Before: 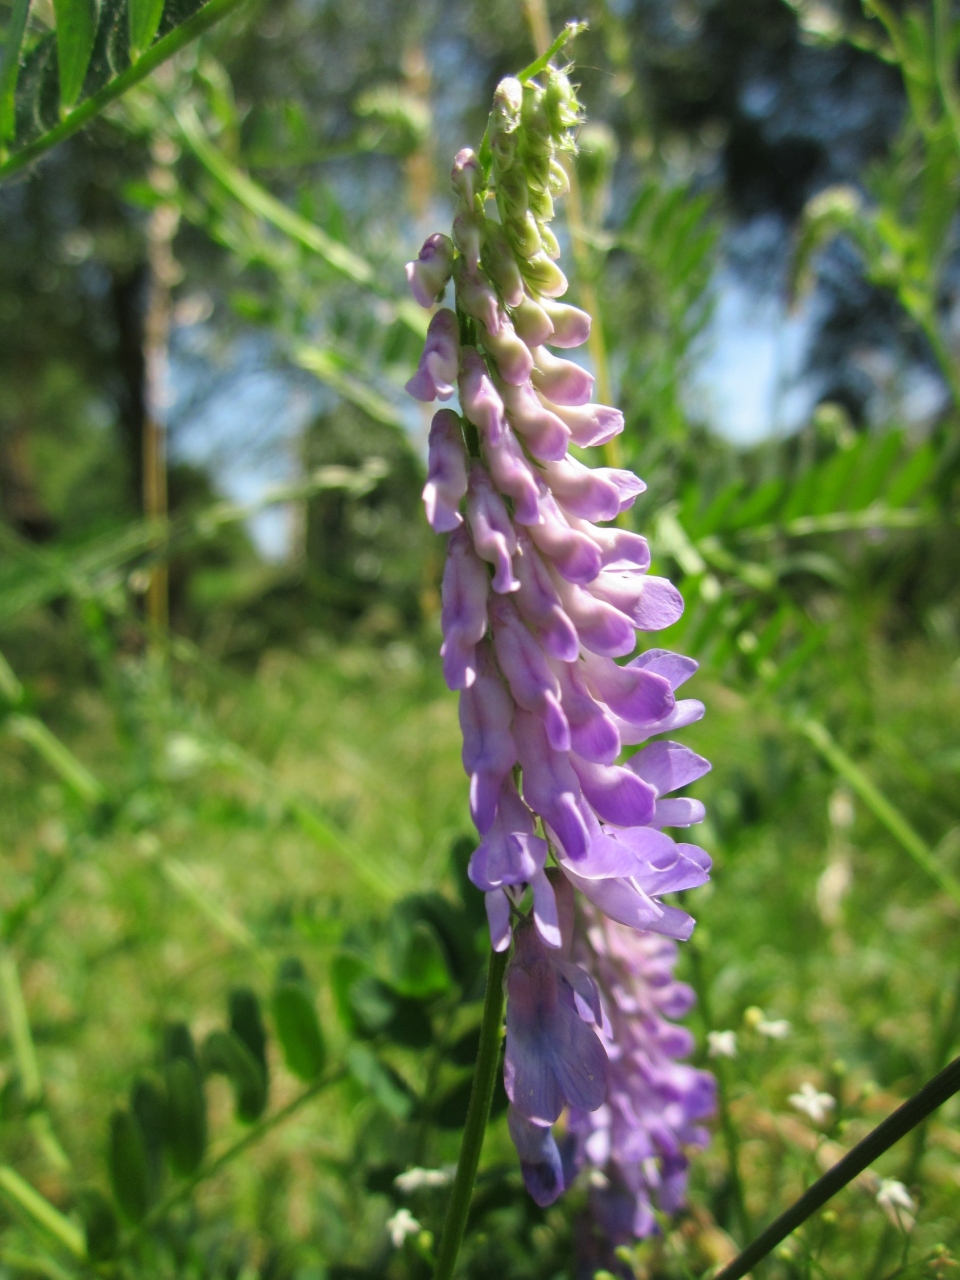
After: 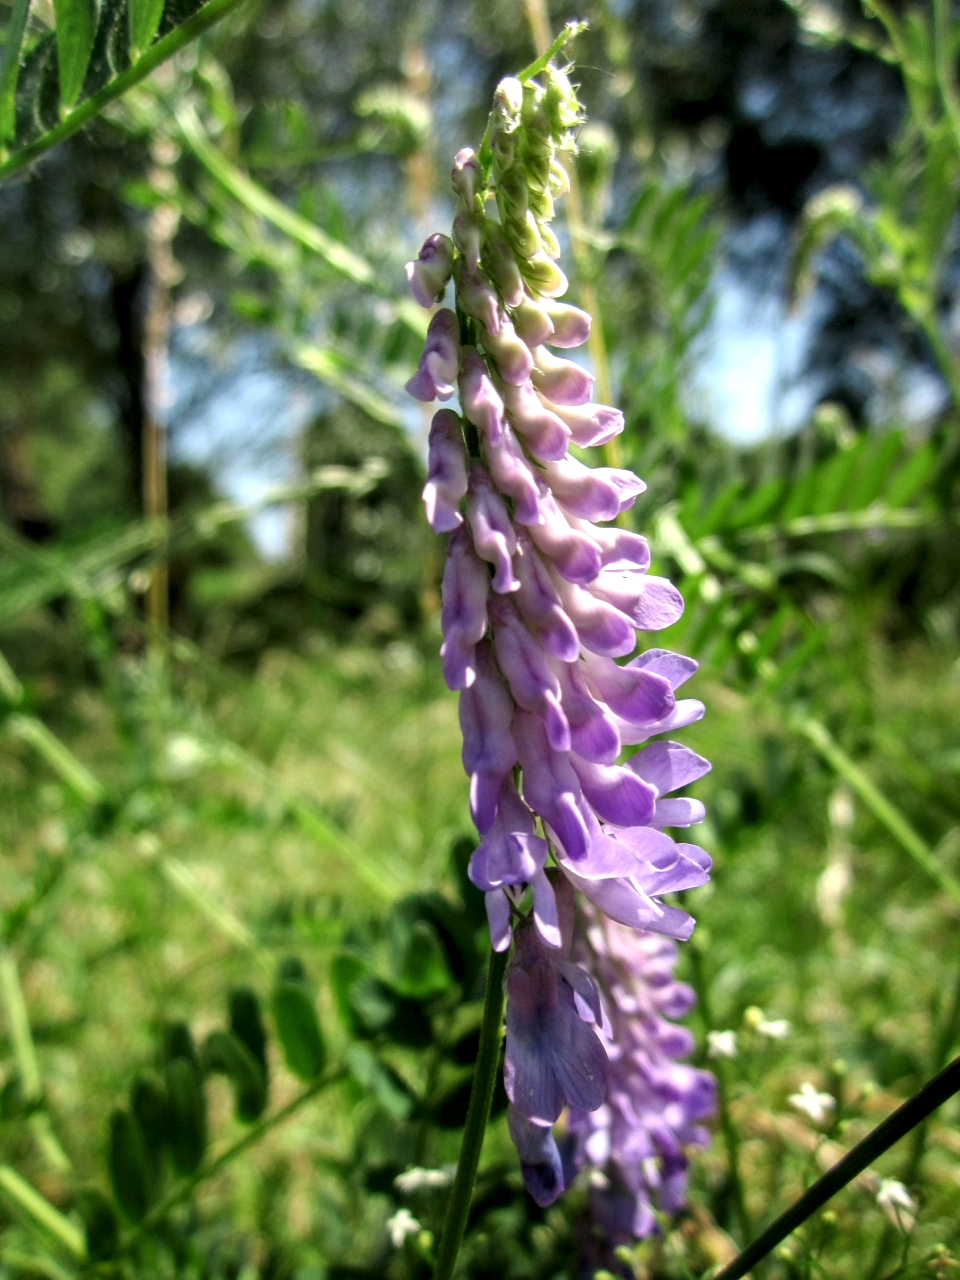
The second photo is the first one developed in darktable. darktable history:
local contrast: highlights 60%, shadows 59%, detail 160%
